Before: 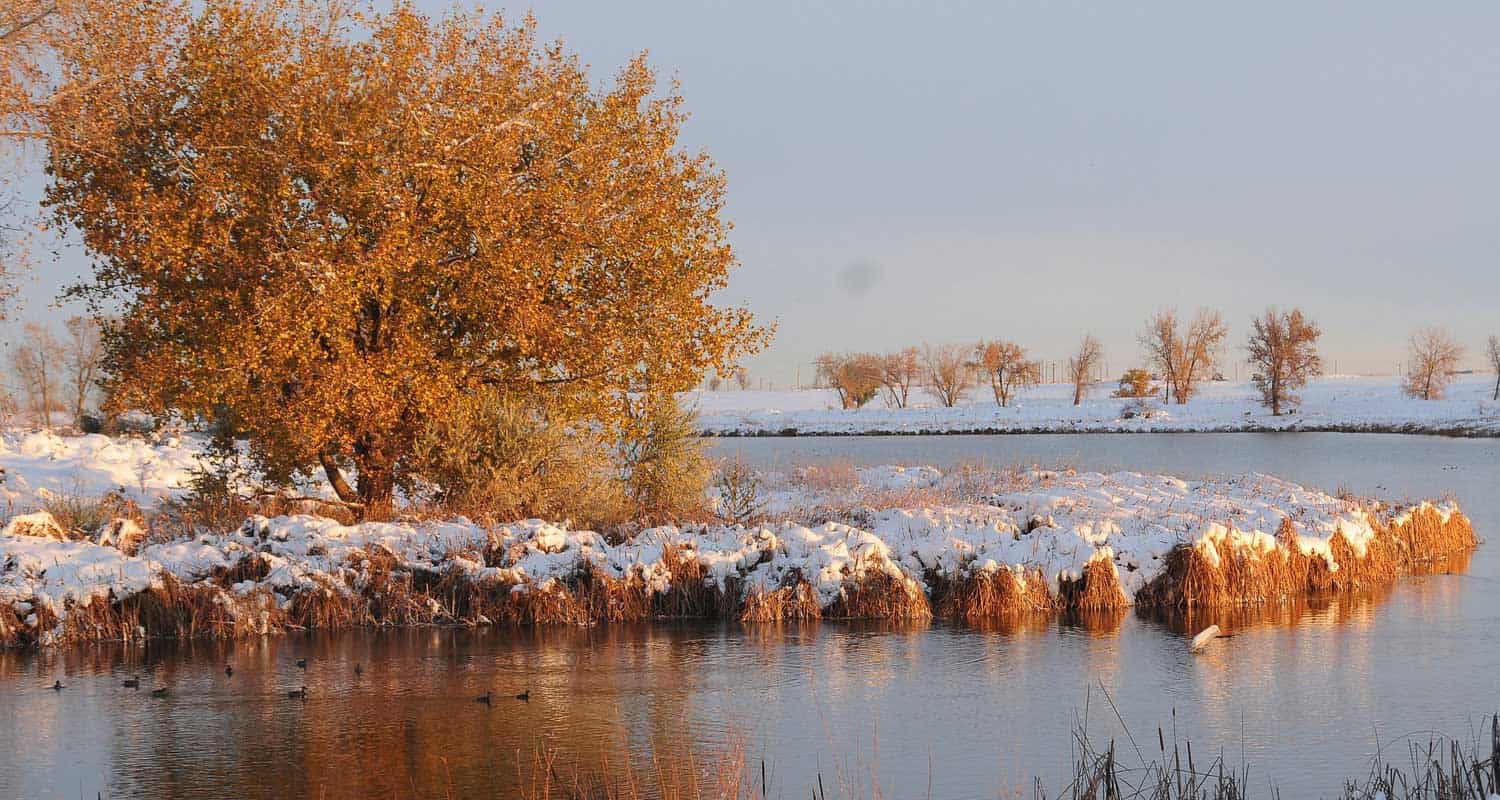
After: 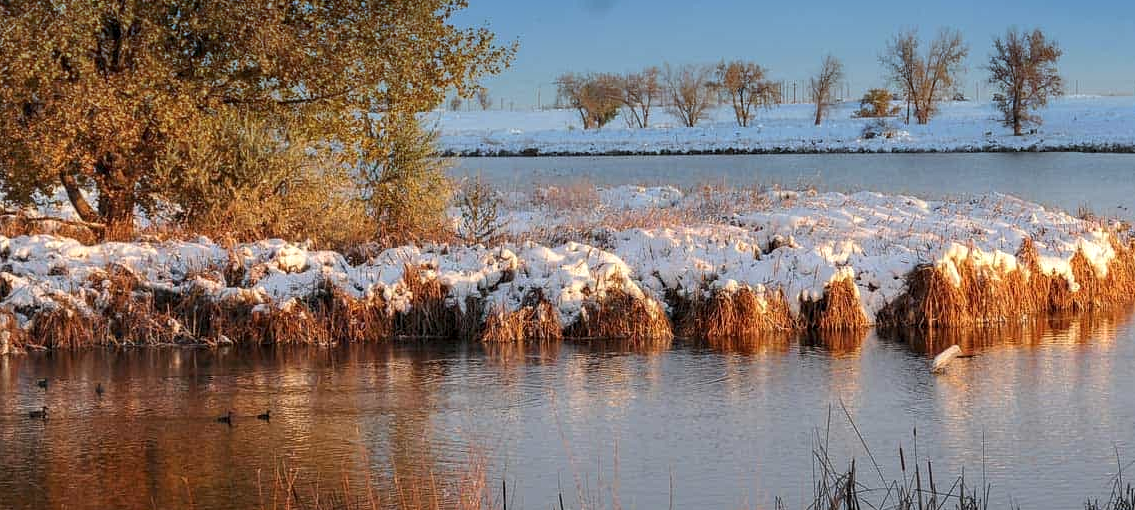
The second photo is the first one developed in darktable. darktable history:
local contrast: detail 130%
graduated density: density 2.02 EV, hardness 44%, rotation 0.374°, offset 8.21, hue 208.8°, saturation 97%
crop and rotate: left 17.299%, top 35.115%, right 7.015%, bottom 1.024%
